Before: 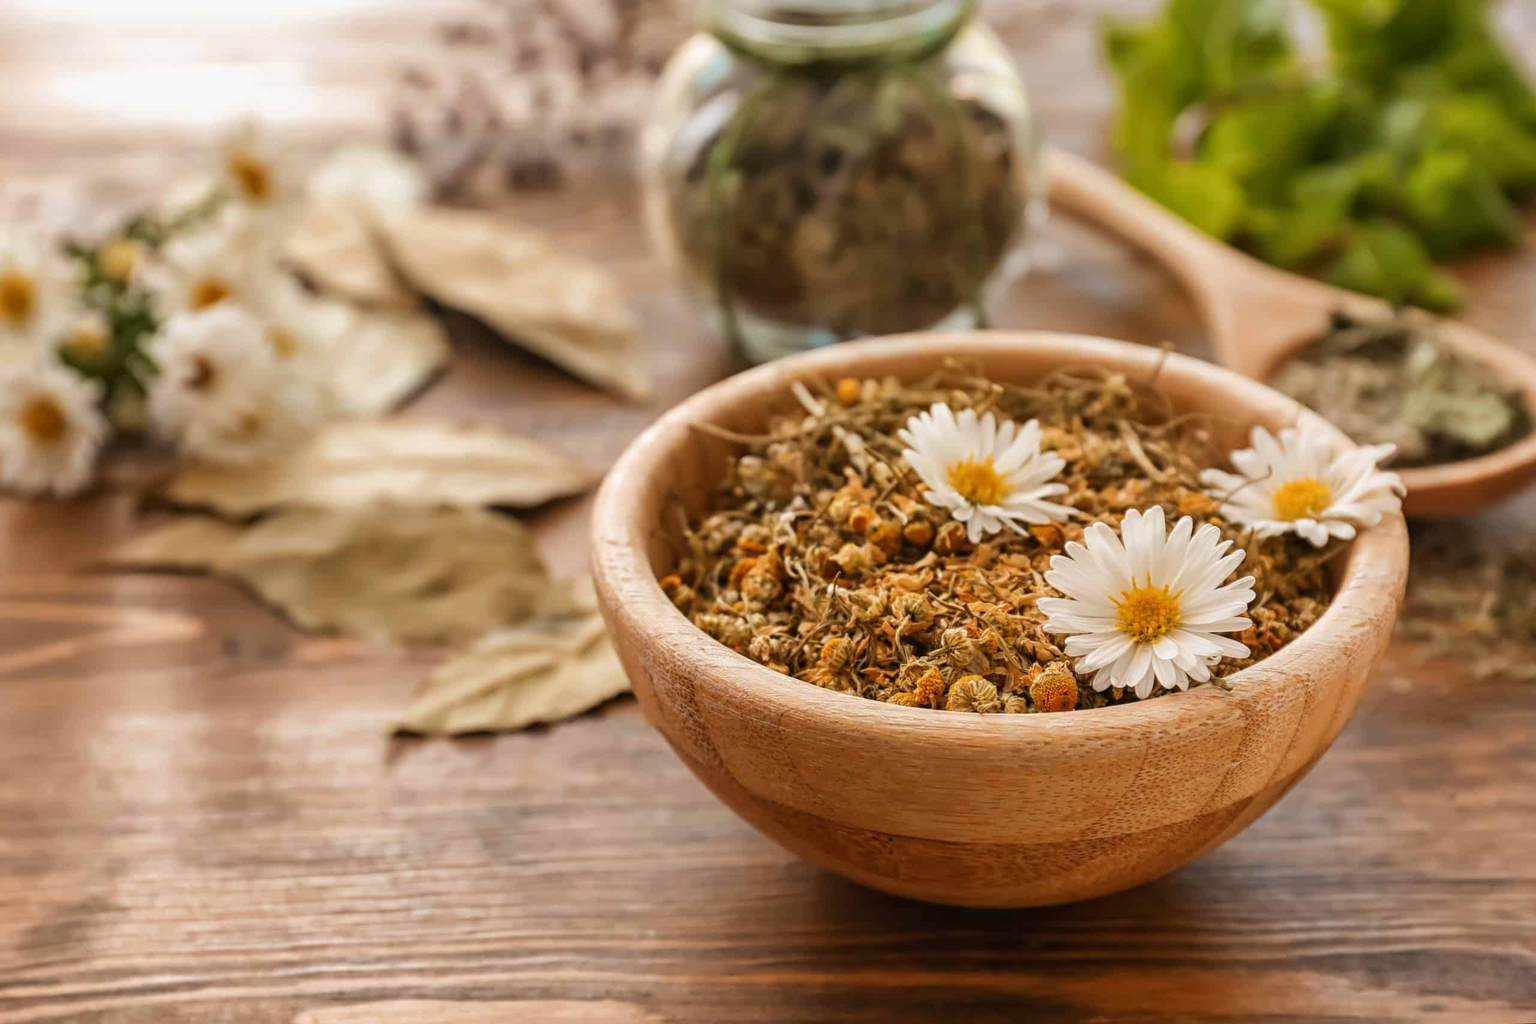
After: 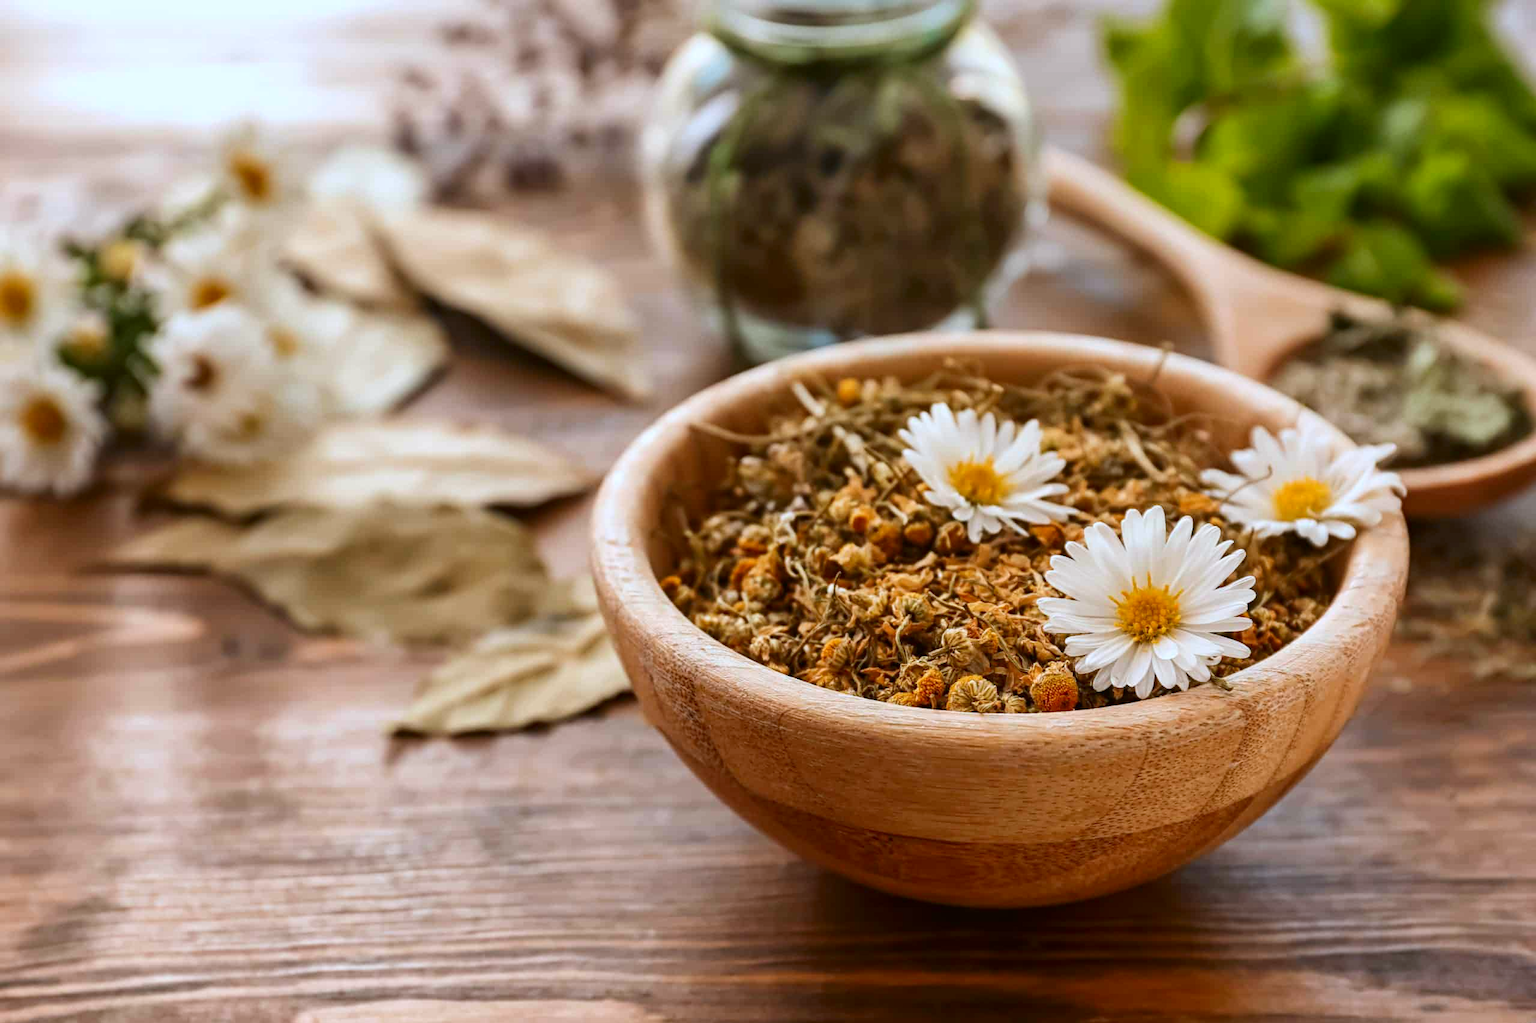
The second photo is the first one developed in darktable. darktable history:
tone equalizer: on, module defaults
color calibration: x 0.372, y 0.386, temperature 4283.97 K
contrast brightness saturation: contrast 0.13, brightness -0.05, saturation 0.16
